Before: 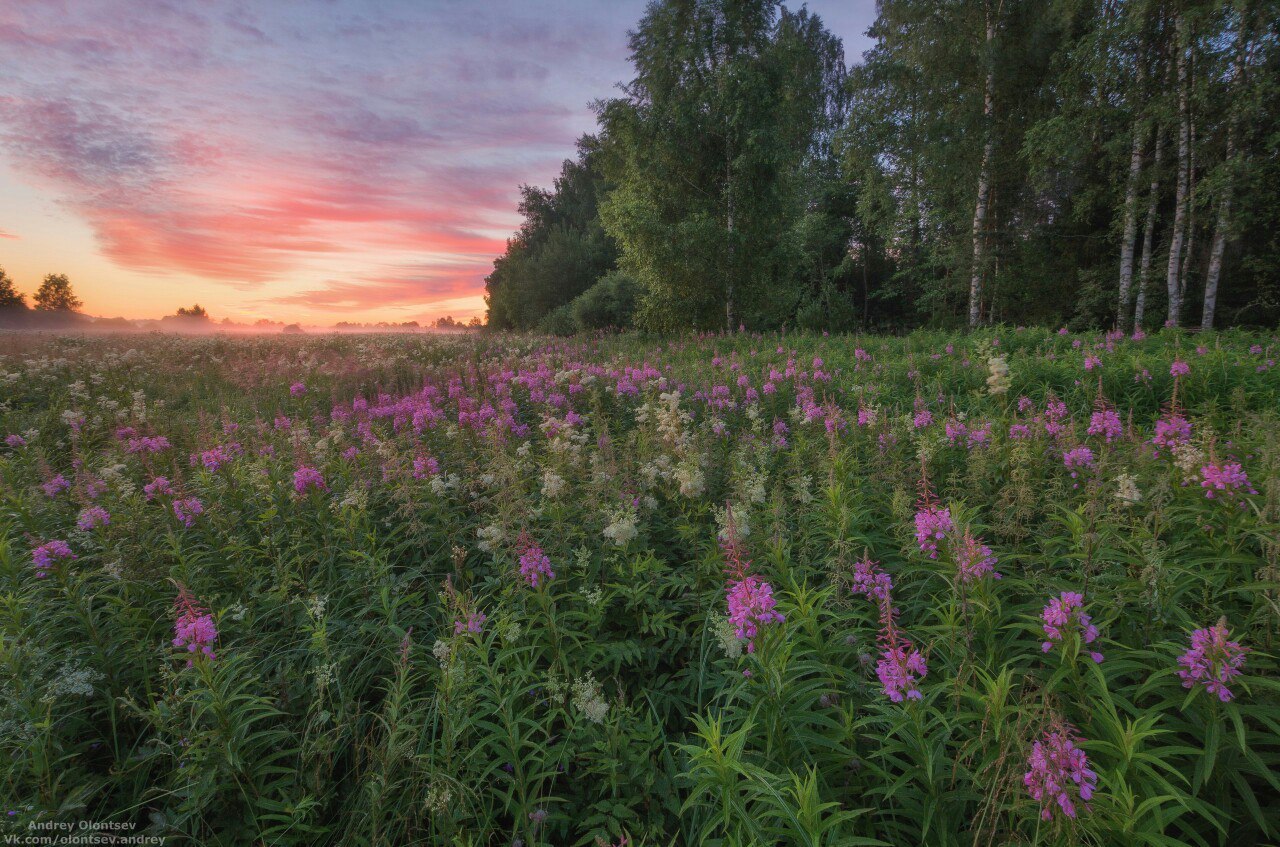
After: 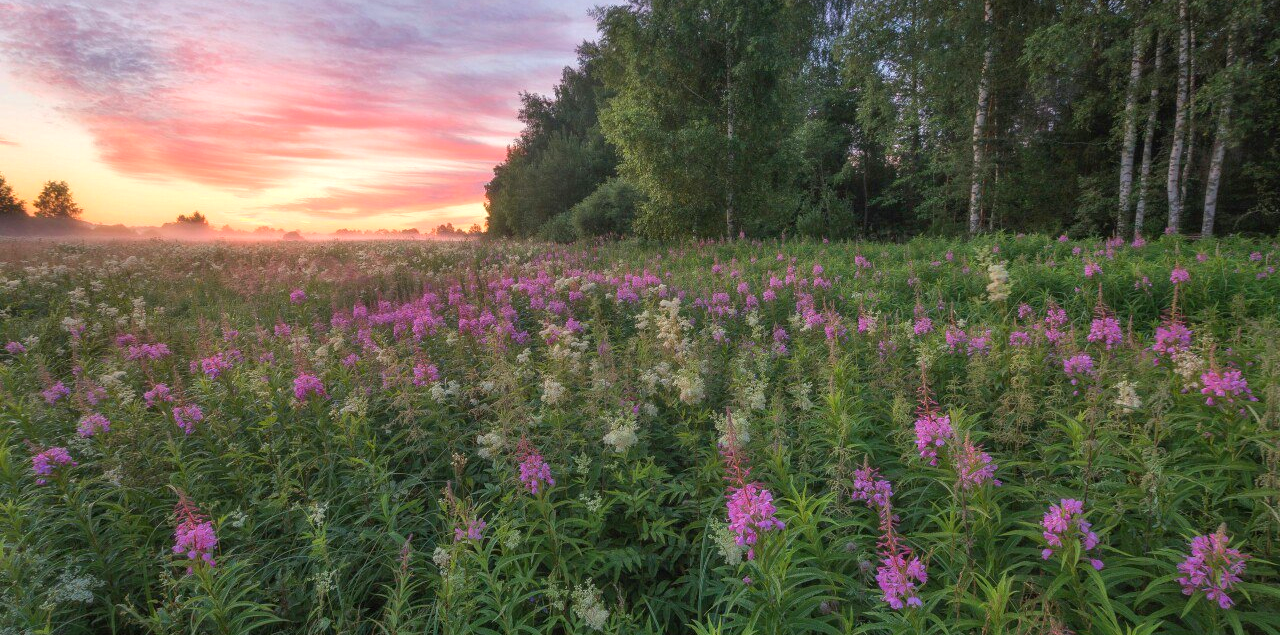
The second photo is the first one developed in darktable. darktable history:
exposure: black level correction 0.001, exposure 0.5 EV, compensate exposure bias true, compensate highlight preservation false
crop: top 11.038%, bottom 13.962%
